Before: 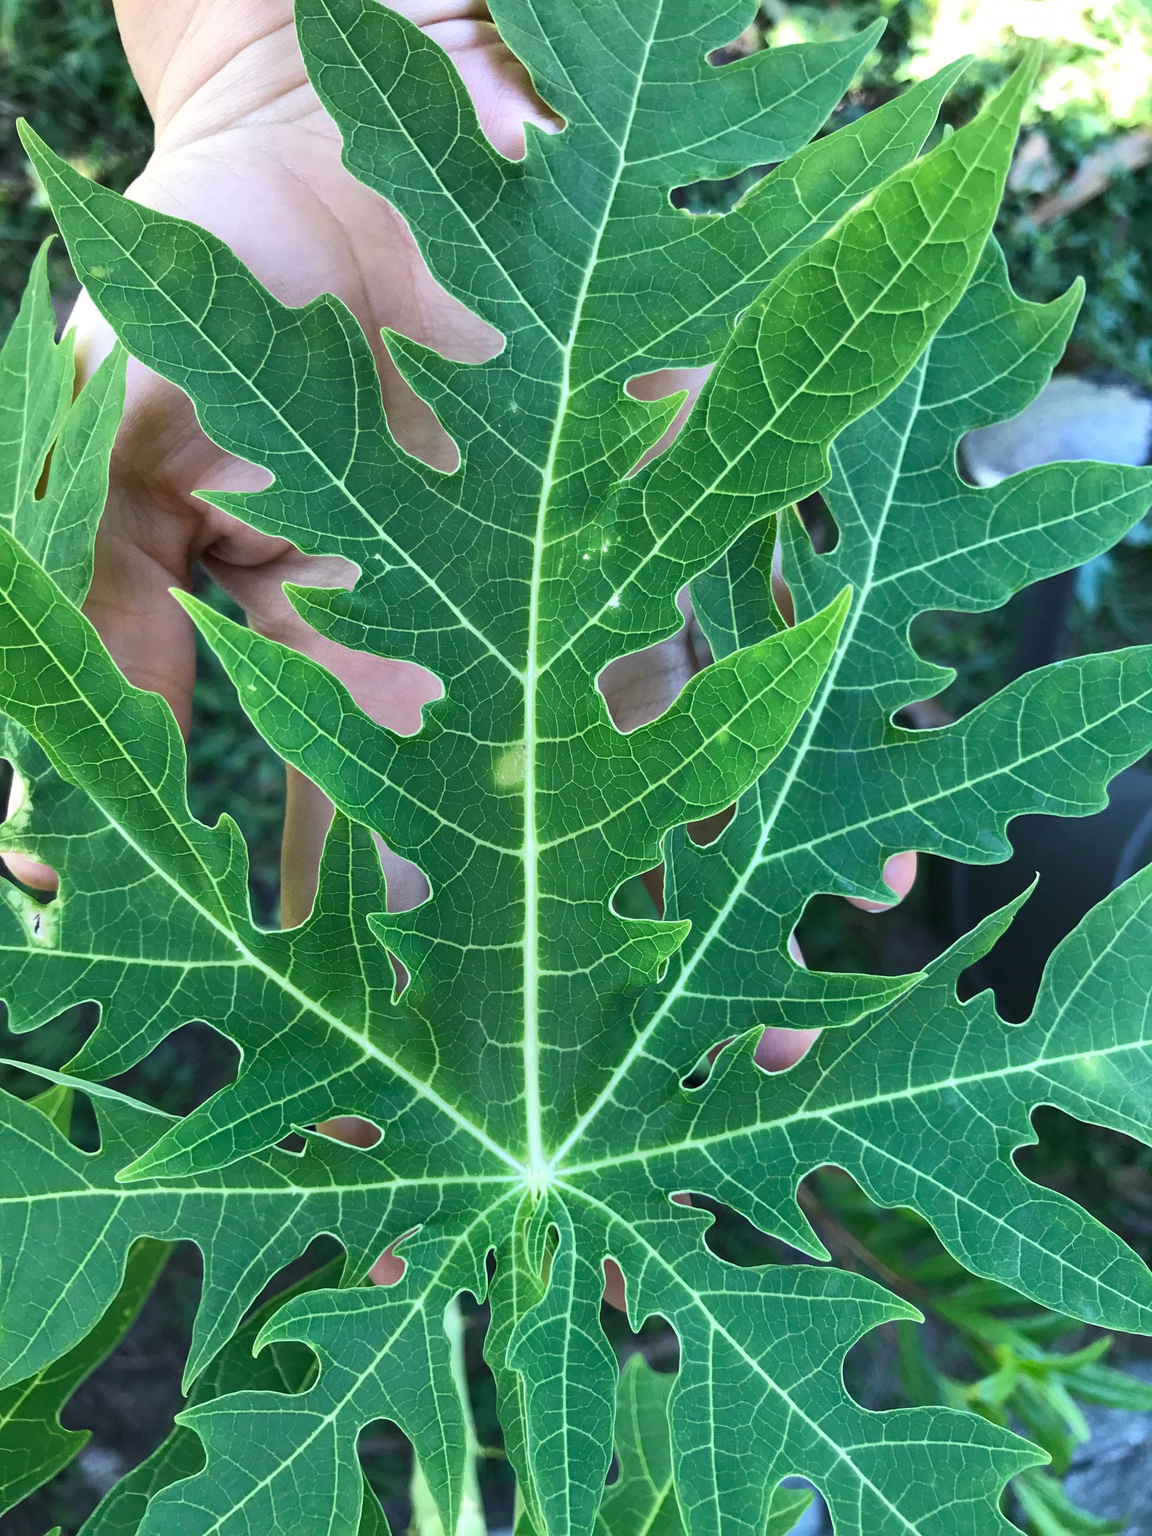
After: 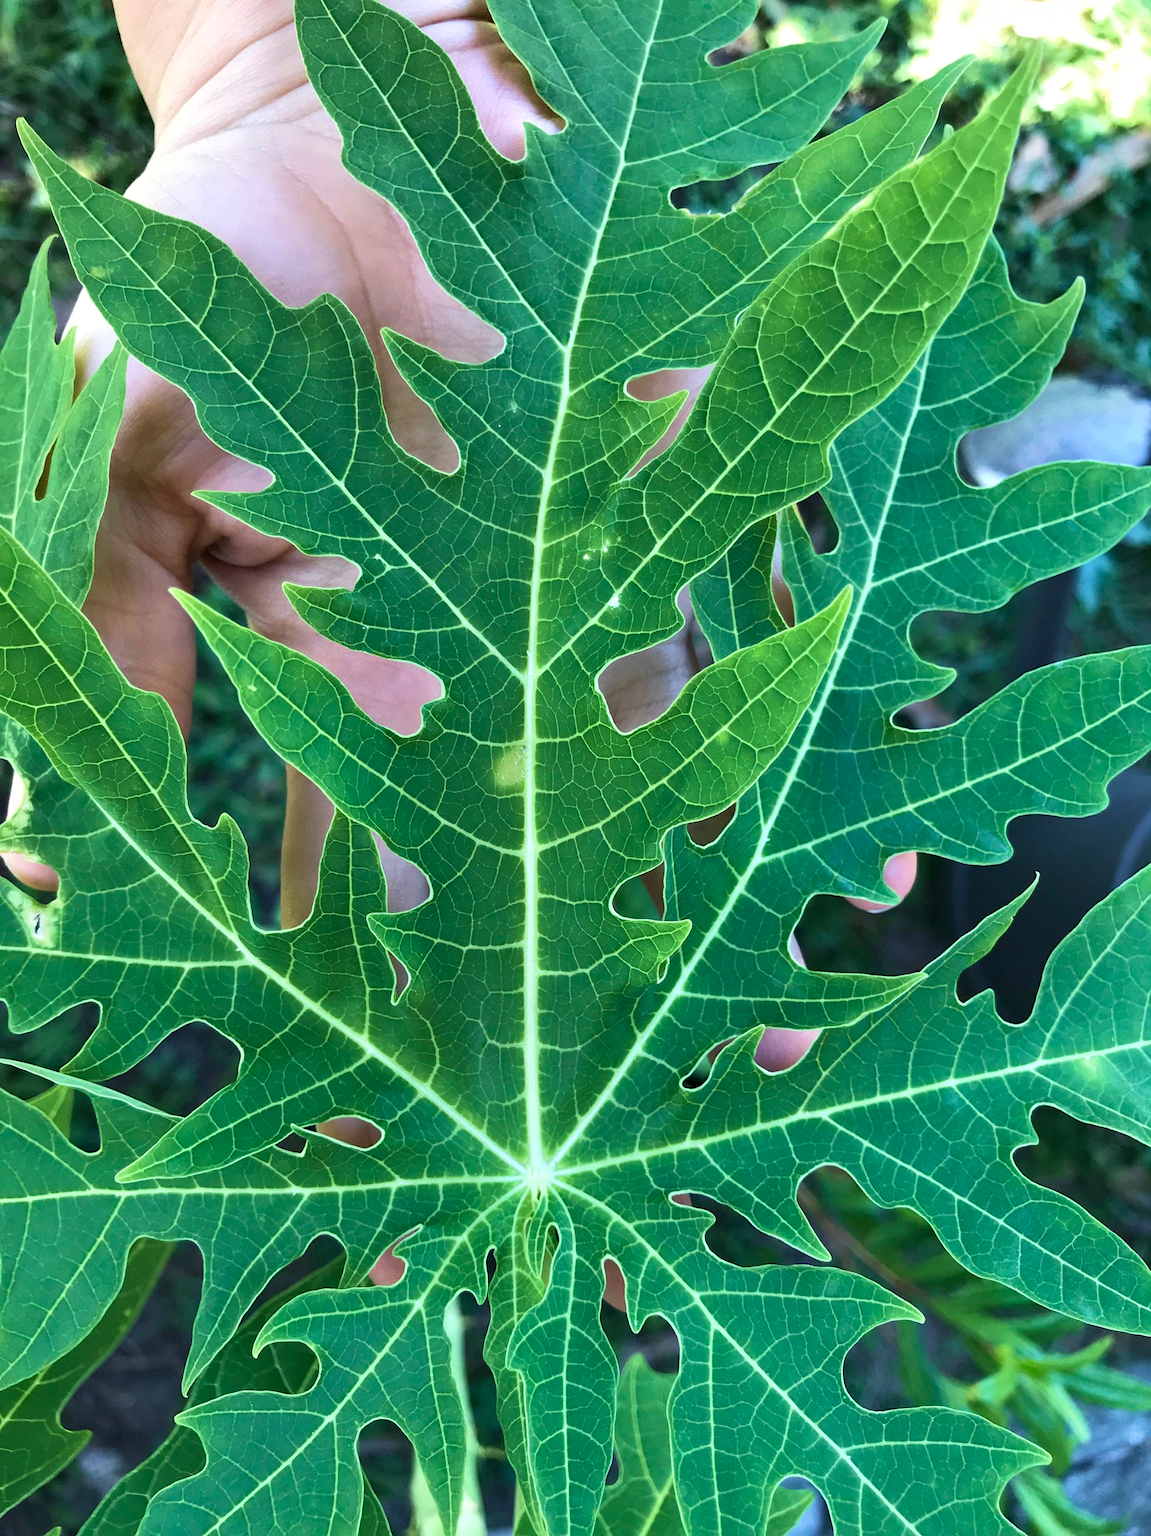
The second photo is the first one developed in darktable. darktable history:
velvia: on, module defaults
contrast equalizer: octaves 7, y [[0.5, 0.5, 0.468, 0.5, 0.5, 0.5], [0.5 ×6], [0.5 ×6], [0 ×6], [0 ×6]], mix -0.989
